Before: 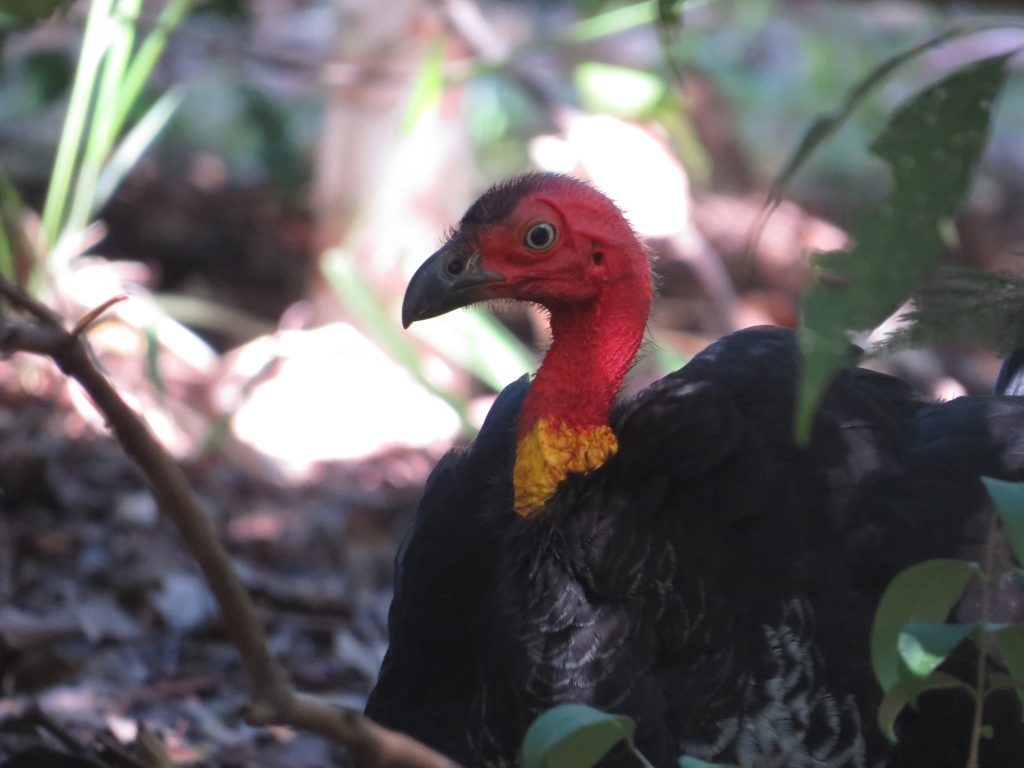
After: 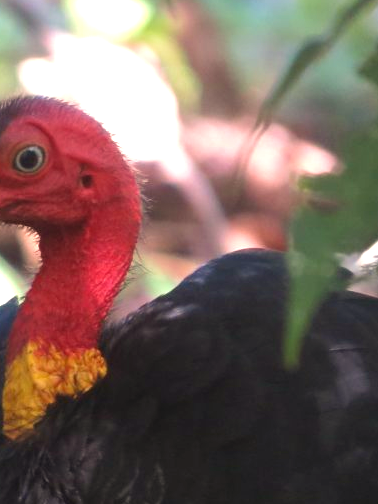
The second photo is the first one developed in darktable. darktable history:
exposure: exposure 0.6 EV, compensate highlight preservation false
crop and rotate: left 49.936%, top 10.094%, right 13.136%, bottom 24.256%
color calibration: x 0.329, y 0.345, temperature 5633 K
velvia: on, module defaults
